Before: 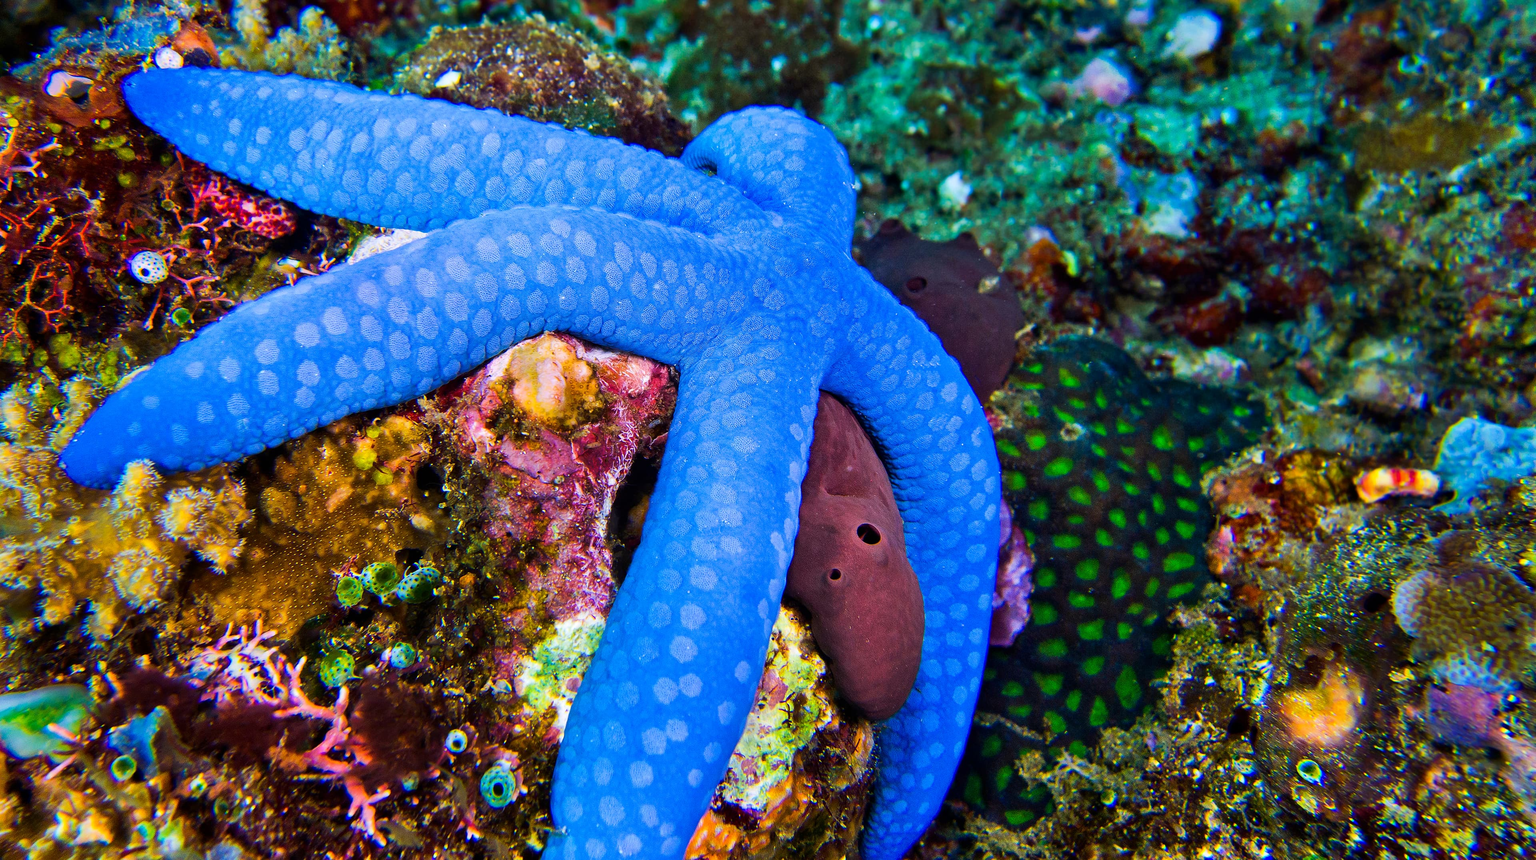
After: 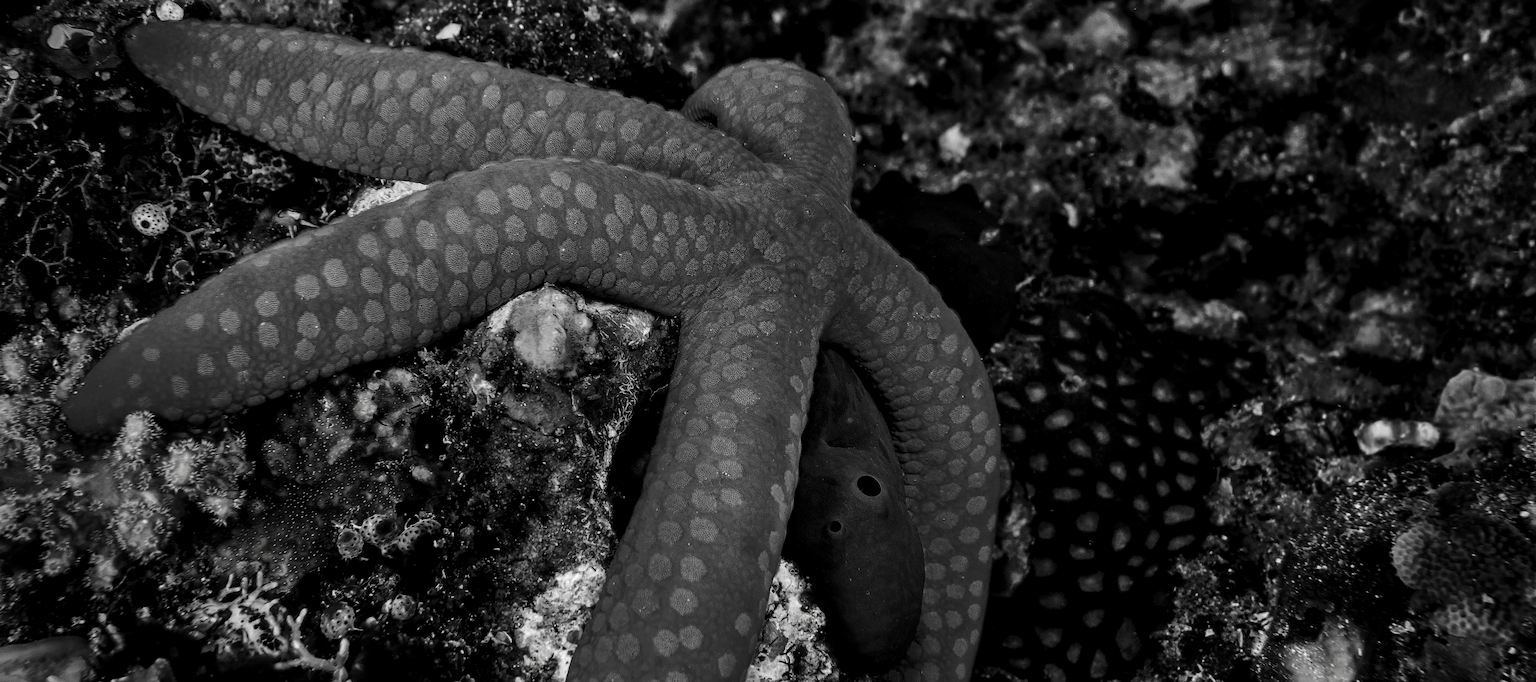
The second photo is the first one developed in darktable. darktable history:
contrast brightness saturation: contrast -0.029, brightness -0.586, saturation -0.996
crop and rotate: top 5.654%, bottom 14.998%
local contrast: on, module defaults
vignetting: on, module defaults
